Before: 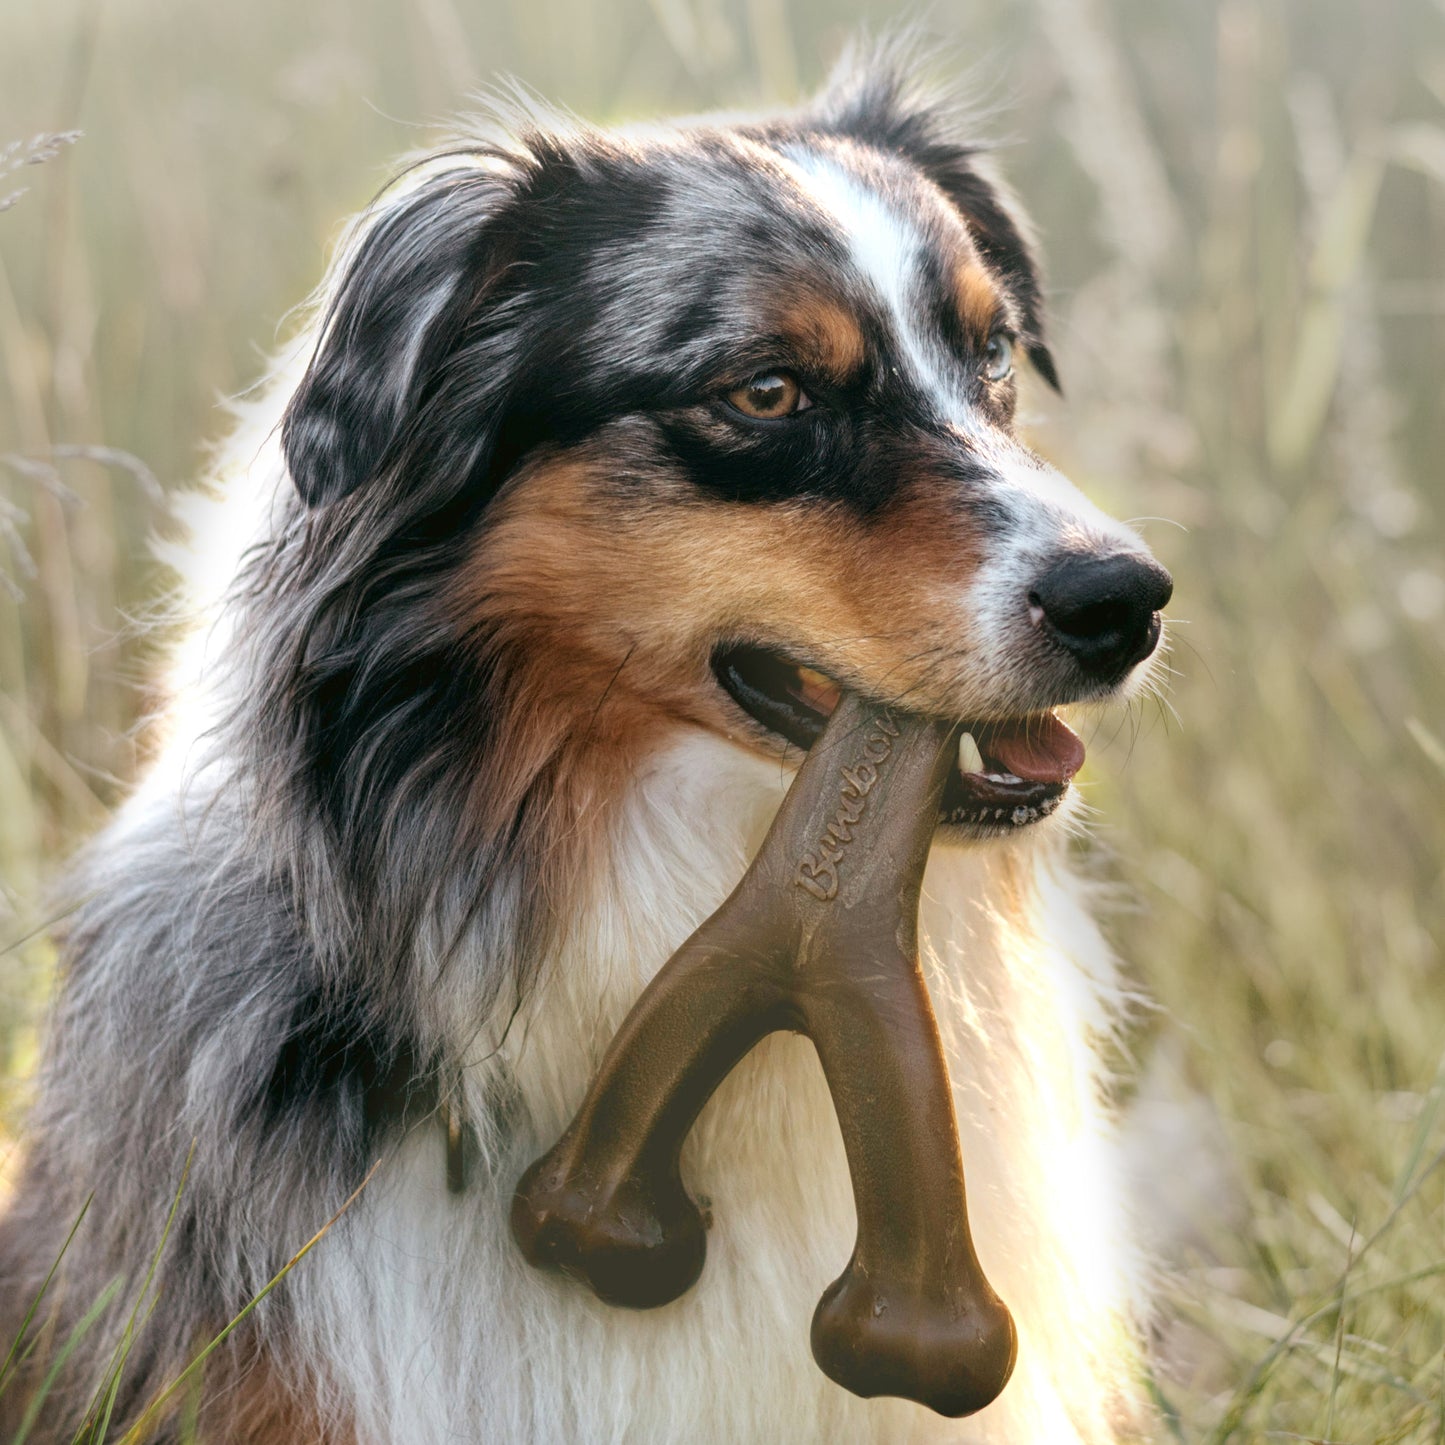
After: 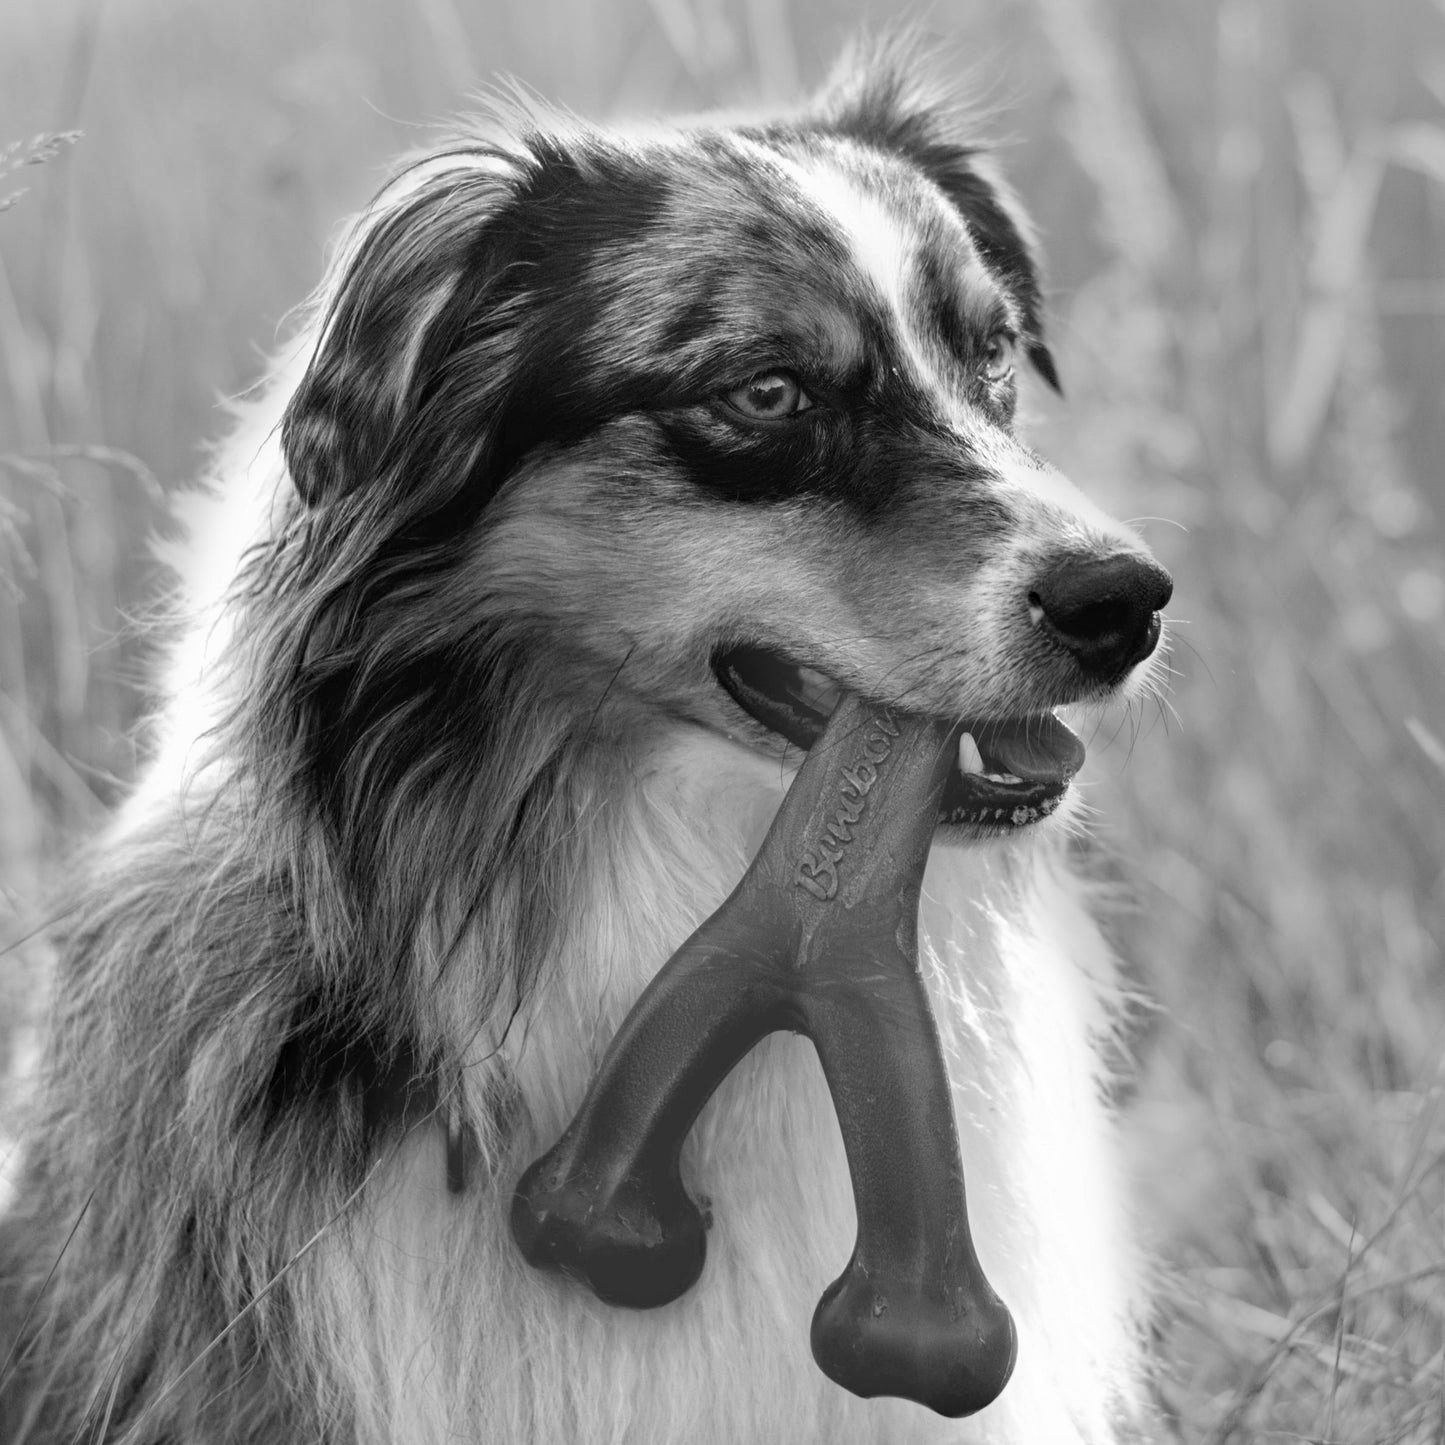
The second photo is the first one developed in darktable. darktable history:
haze removal: compatibility mode true, adaptive false
color correction: saturation 1.32
monochrome: a -6.99, b 35.61, size 1.4
